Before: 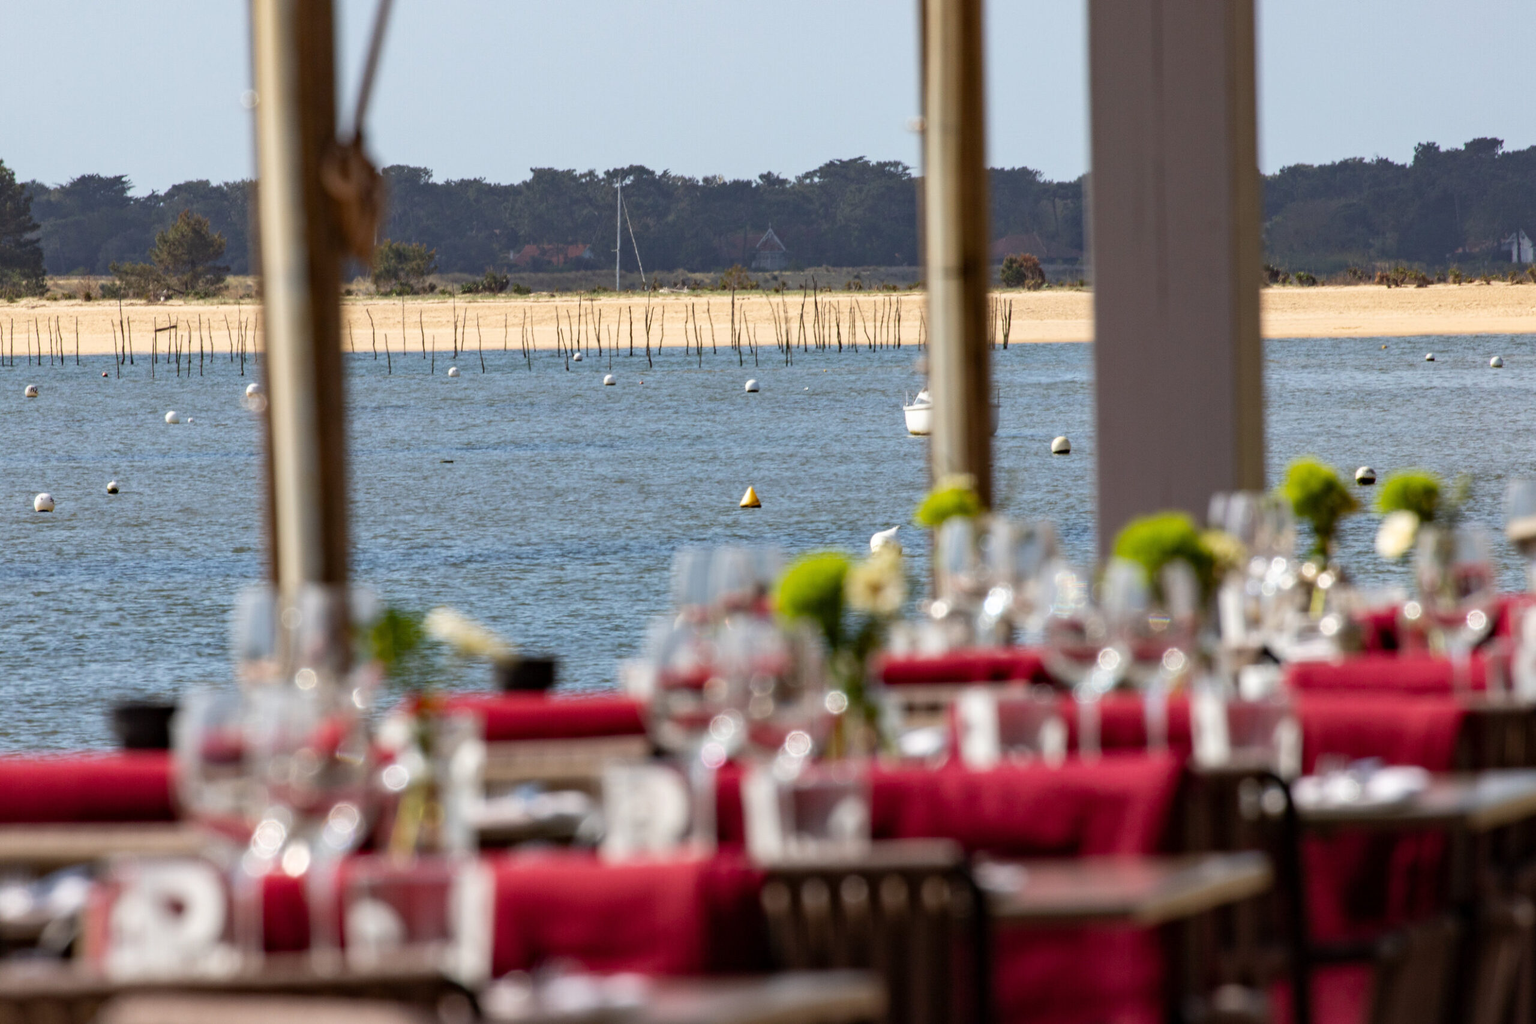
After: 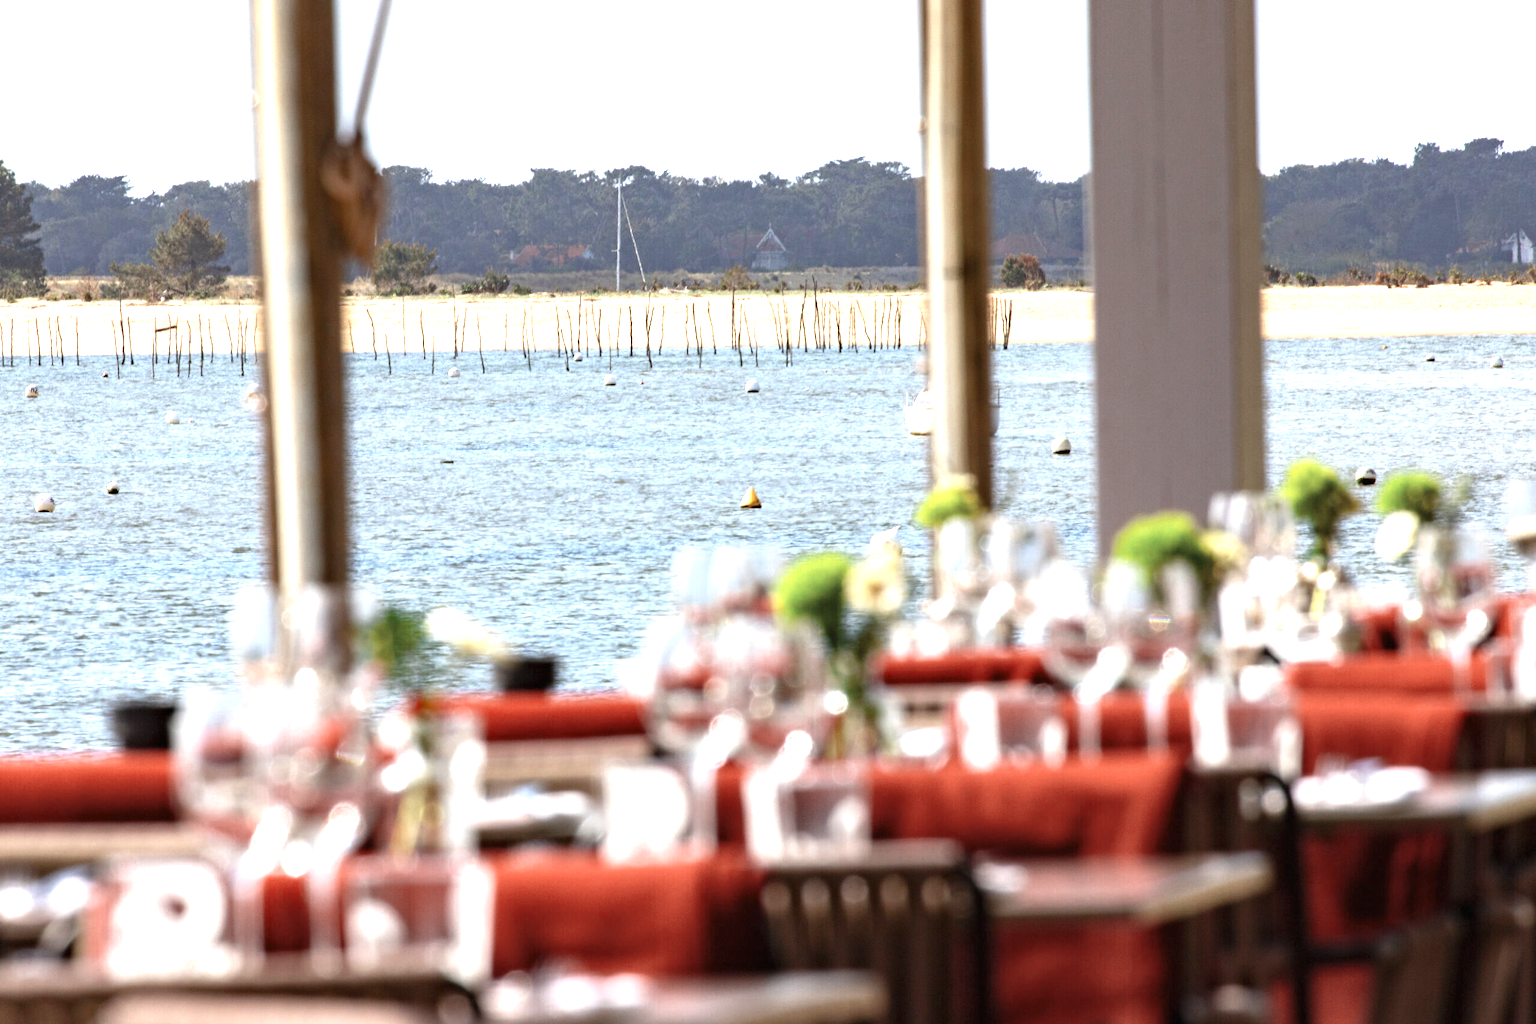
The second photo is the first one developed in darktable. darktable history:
exposure: black level correction 0, exposure 1.3 EV, compensate highlight preservation false
local contrast: mode bilateral grid, contrast 100, coarseness 100, detail 91%, midtone range 0.2
color zones: curves: ch0 [(0, 0.5) (0.125, 0.4) (0.25, 0.5) (0.375, 0.4) (0.5, 0.4) (0.625, 0.6) (0.75, 0.6) (0.875, 0.5)]; ch1 [(0, 0.35) (0.125, 0.45) (0.25, 0.35) (0.375, 0.35) (0.5, 0.35) (0.625, 0.35) (0.75, 0.45) (0.875, 0.35)]; ch2 [(0, 0.6) (0.125, 0.5) (0.25, 0.5) (0.375, 0.6) (0.5, 0.6) (0.625, 0.5) (0.75, 0.5) (0.875, 0.5)]
tone equalizer: on, module defaults
